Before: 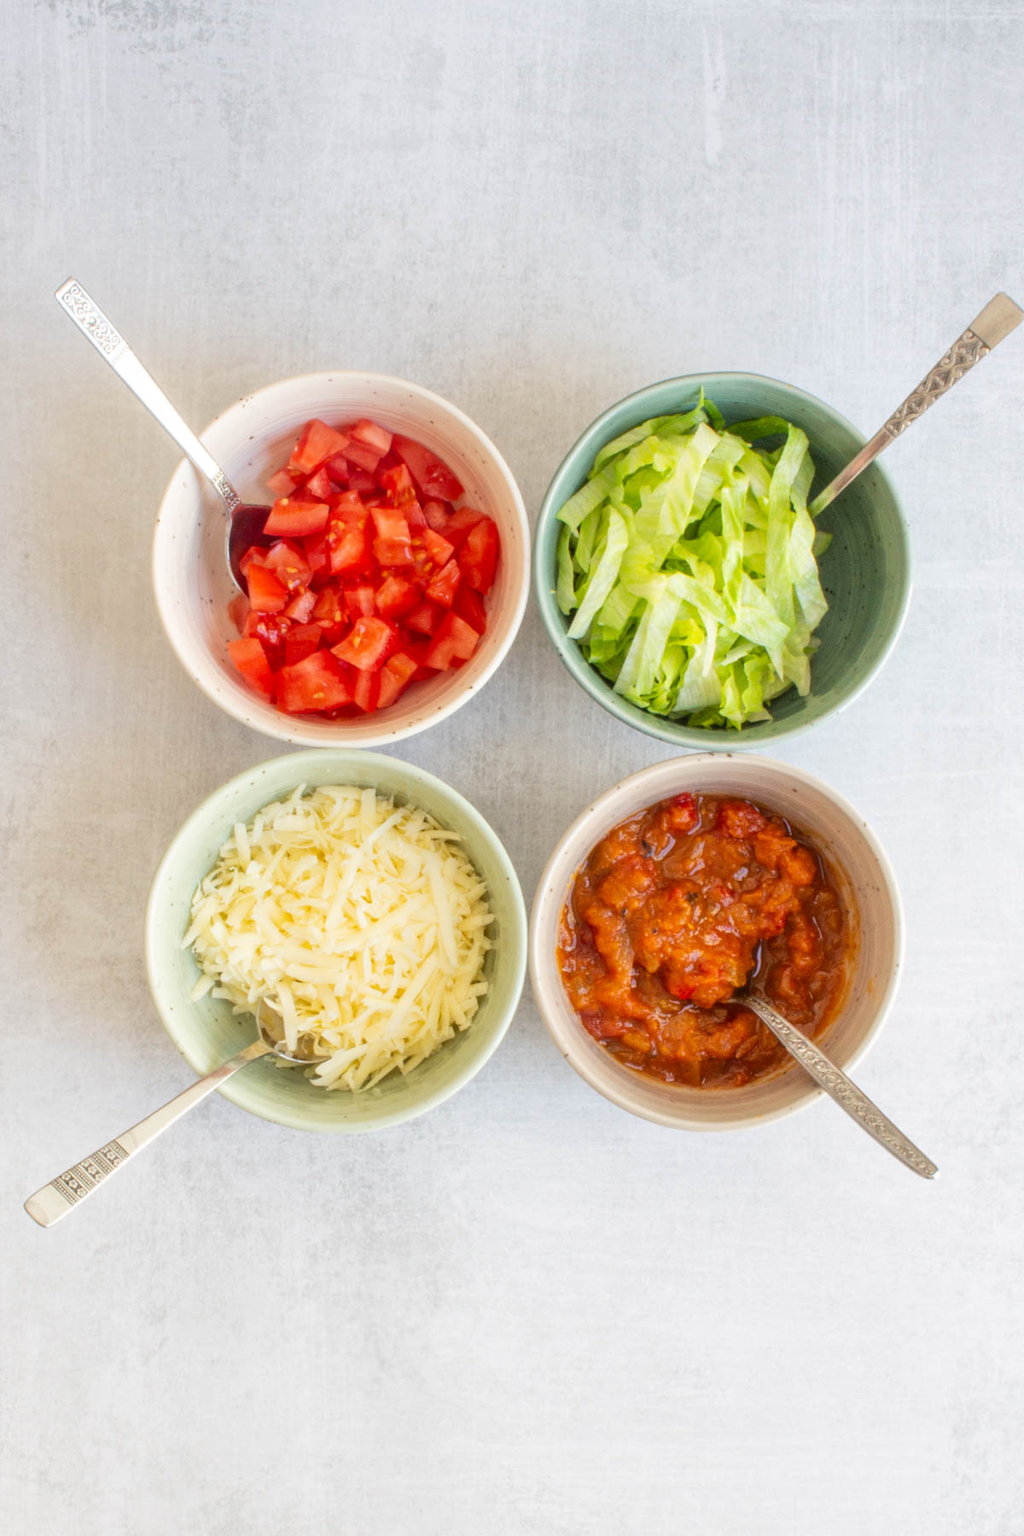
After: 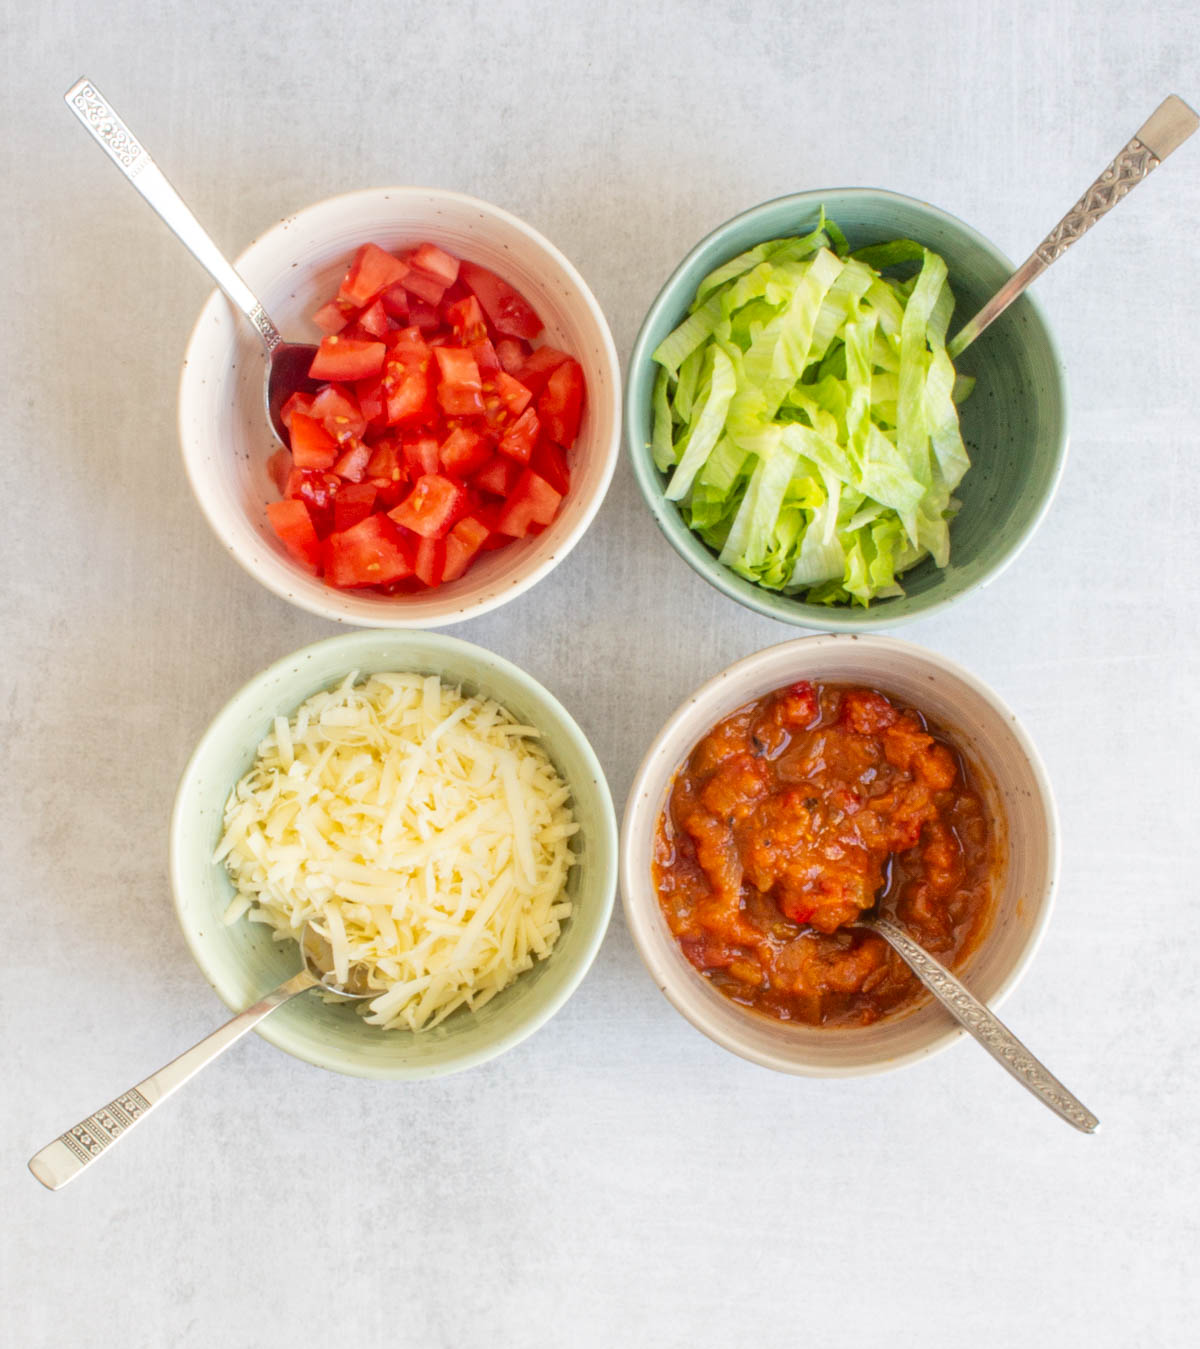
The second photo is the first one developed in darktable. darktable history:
crop: top 13.826%, bottom 11.19%
